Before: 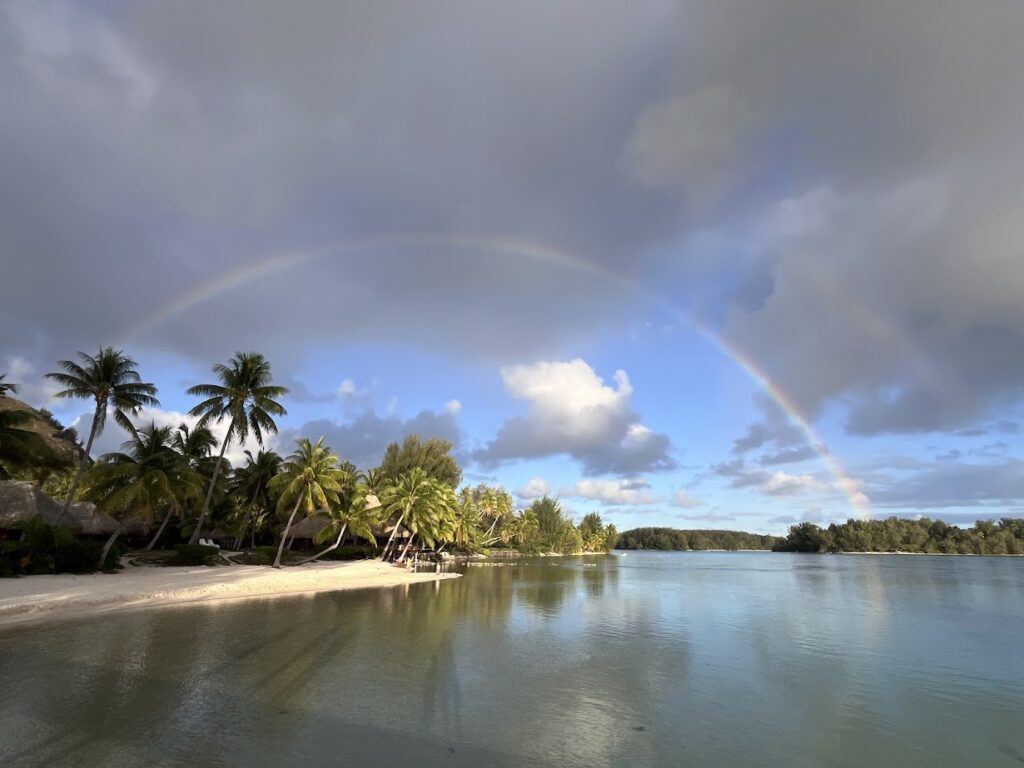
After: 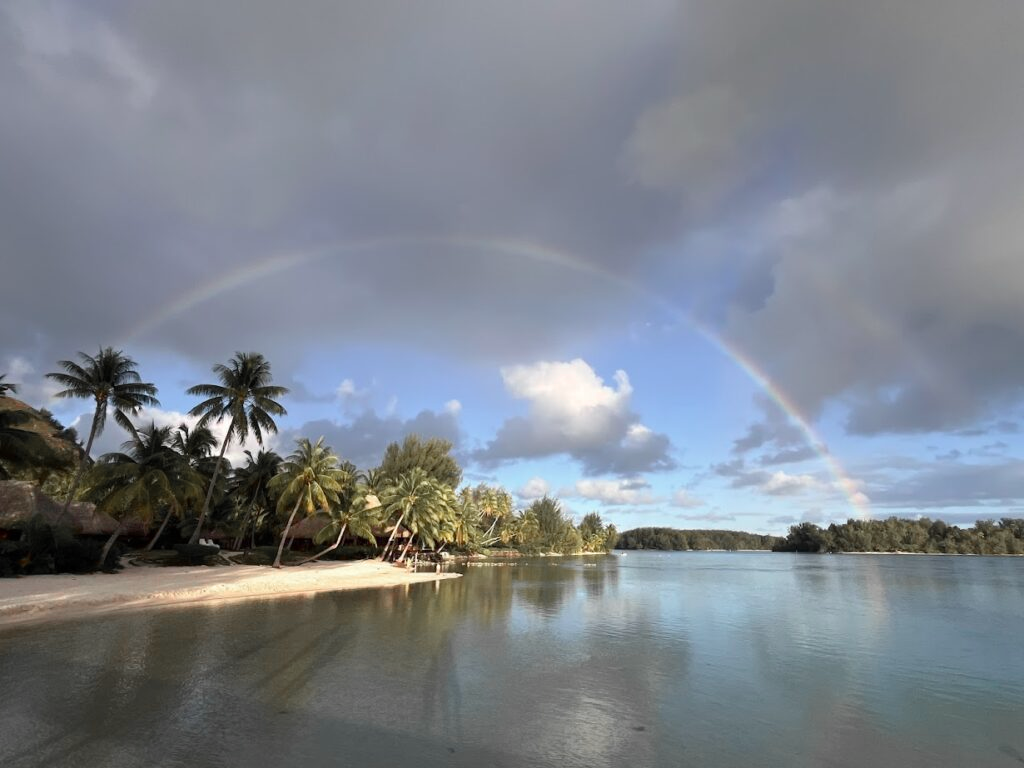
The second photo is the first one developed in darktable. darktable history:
color zones: curves: ch1 [(0, 0.679) (0.143, 0.647) (0.286, 0.261) (0.378, -0.011) (0.571, 0.396) (0.714, 0.399) (0.857, 0.406) (1, 0.679)]
contrast brightness saturation: saturation -0.047
